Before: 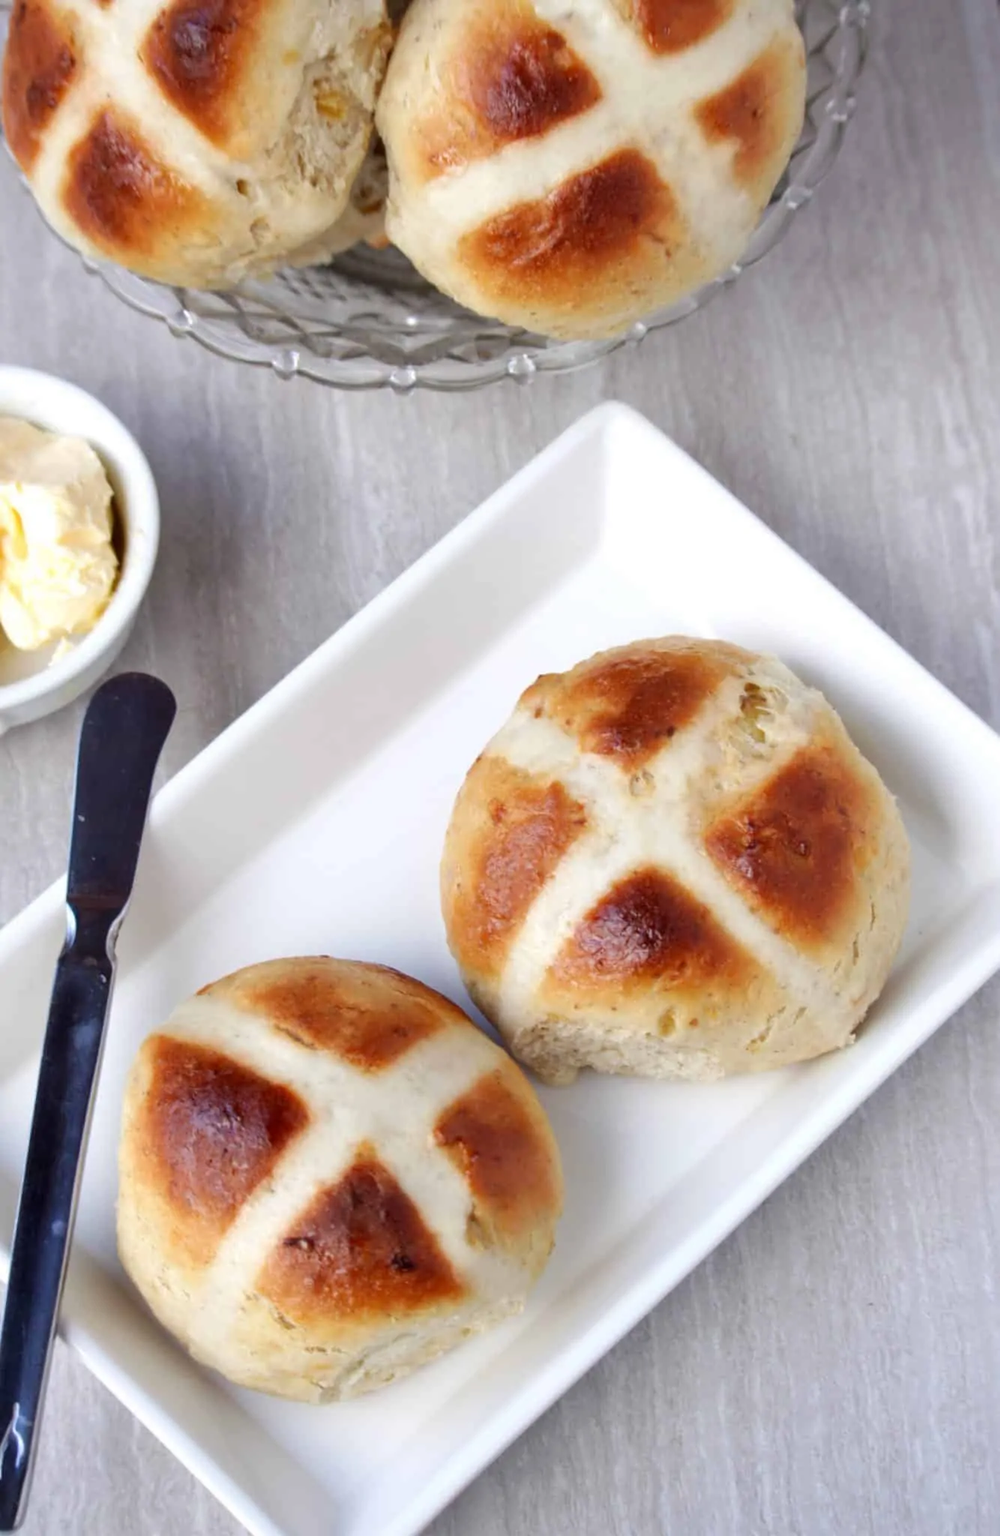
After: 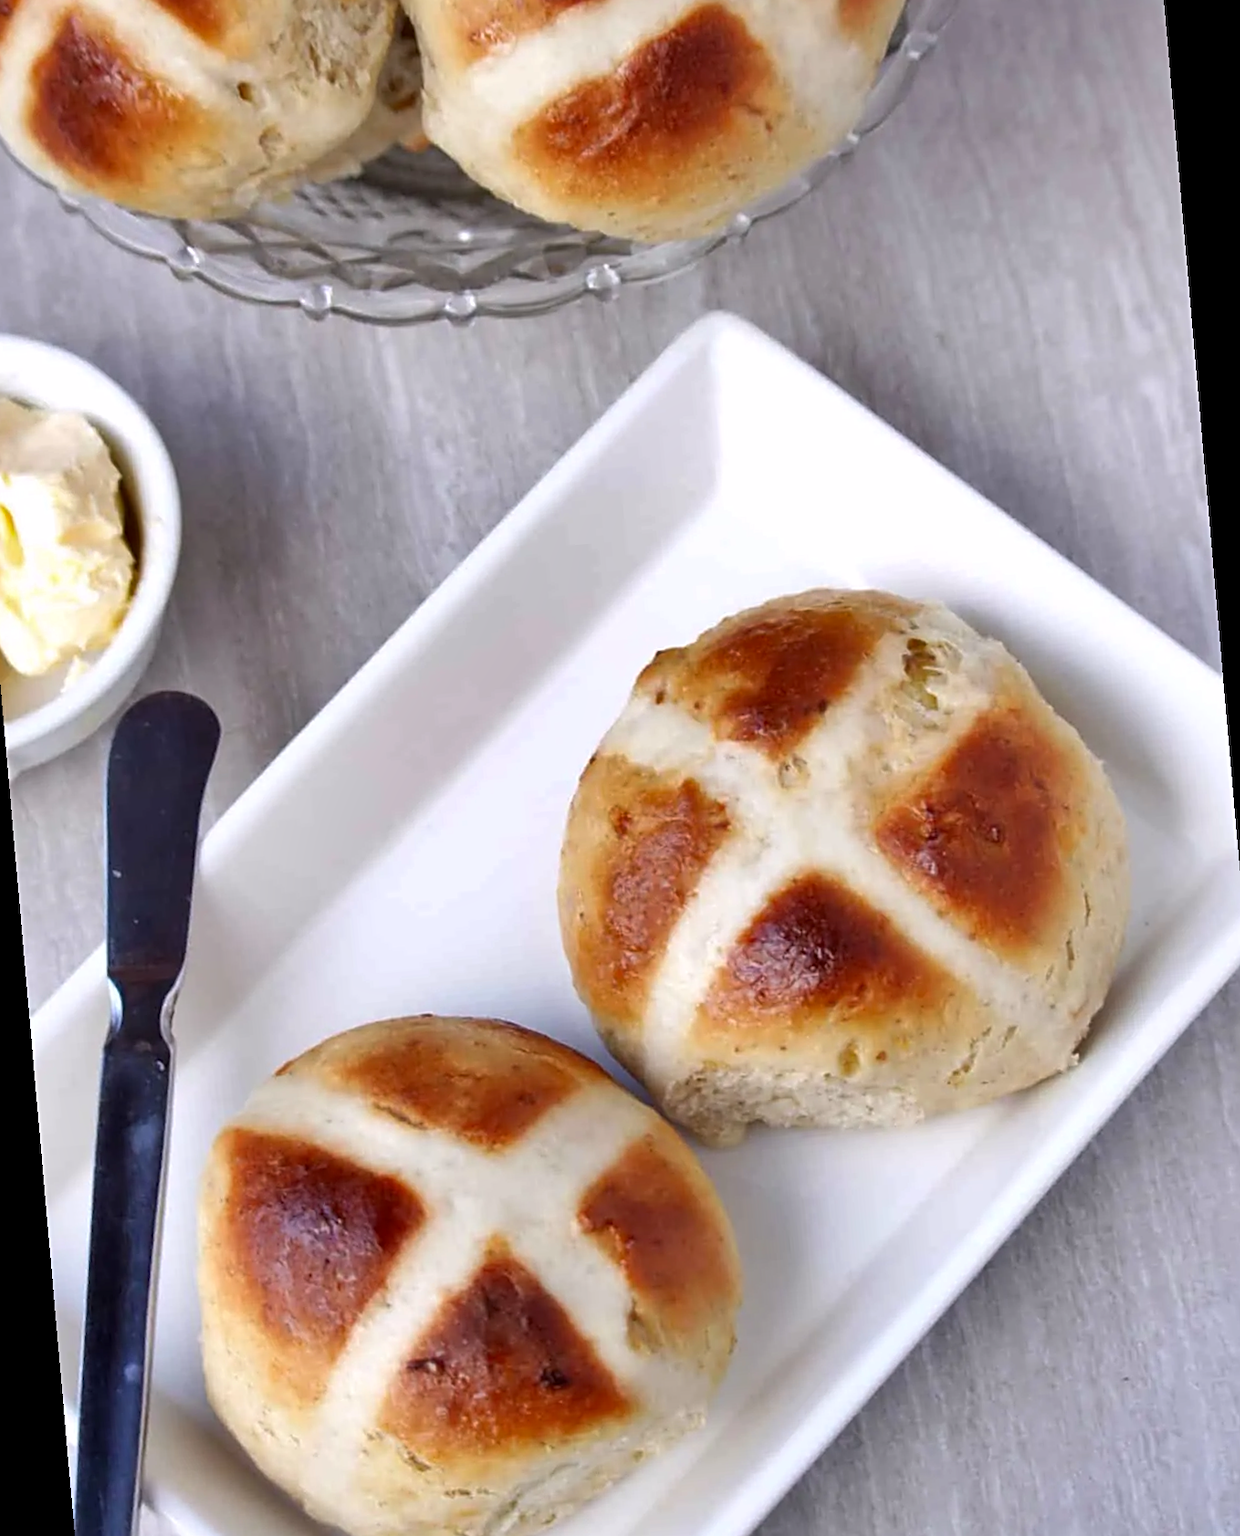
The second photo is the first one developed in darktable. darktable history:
white balance: red 1.009, blue 1.027
shadows and highlights: low approximation 0.01, soften with gaussian
sharpen: on, module defaults
rotate and perspective: rotation -5°, crop left 0.05, crop right 0.952, crop top 0.11, crop bottom 0.89
